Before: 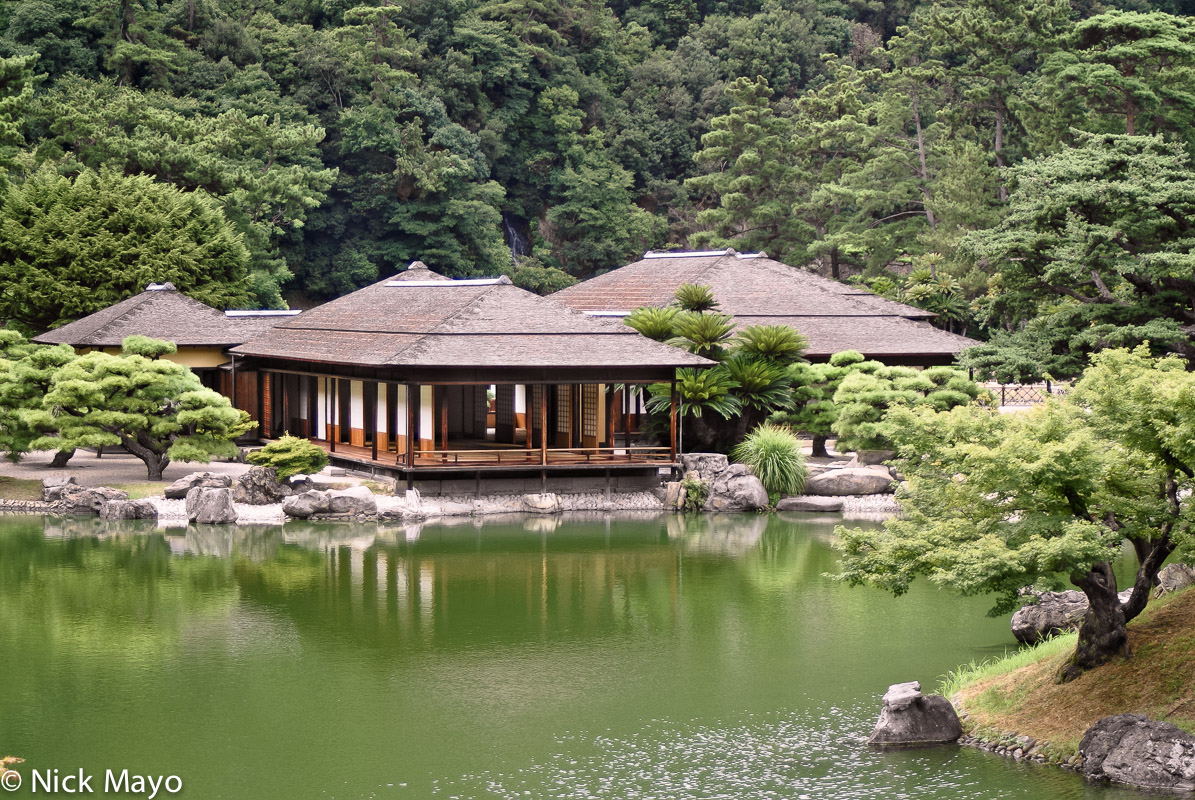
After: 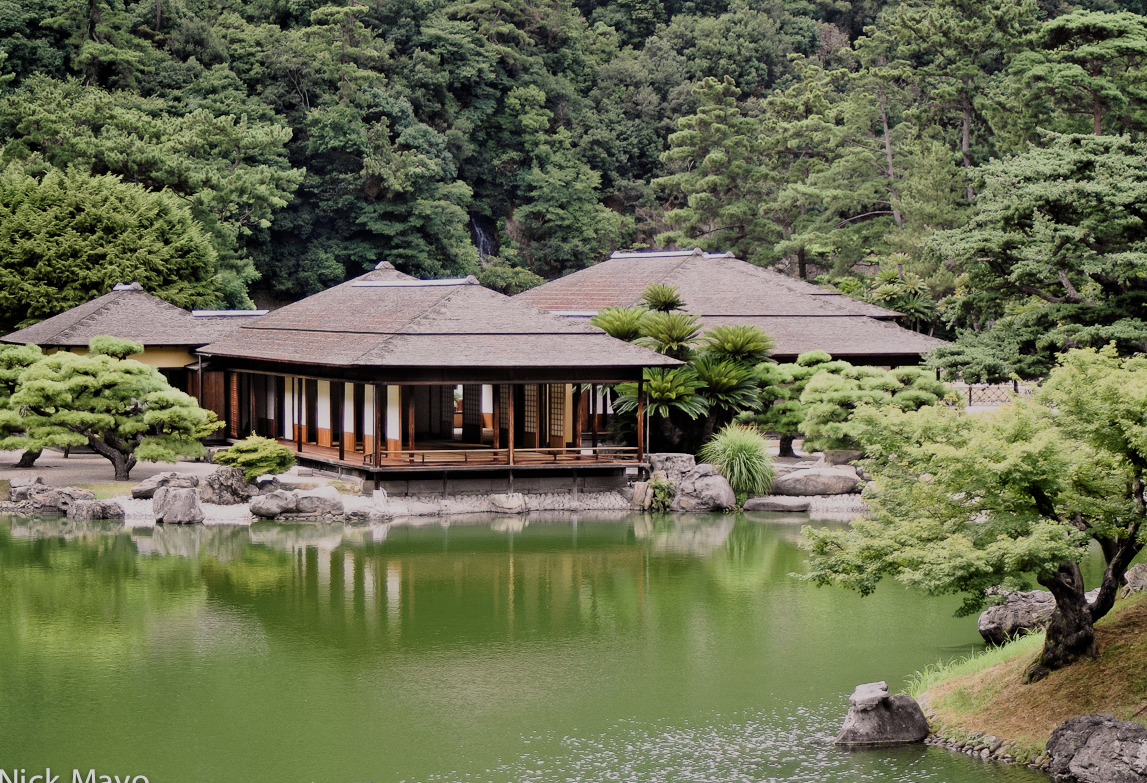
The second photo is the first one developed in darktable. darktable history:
crop and rotate: left 2.762%, right 1.195%, bottom 2.103%
filmic rgb: black relative exposure -7.19 EV, white relative exposure 5.36 EV, hardness 3.02
